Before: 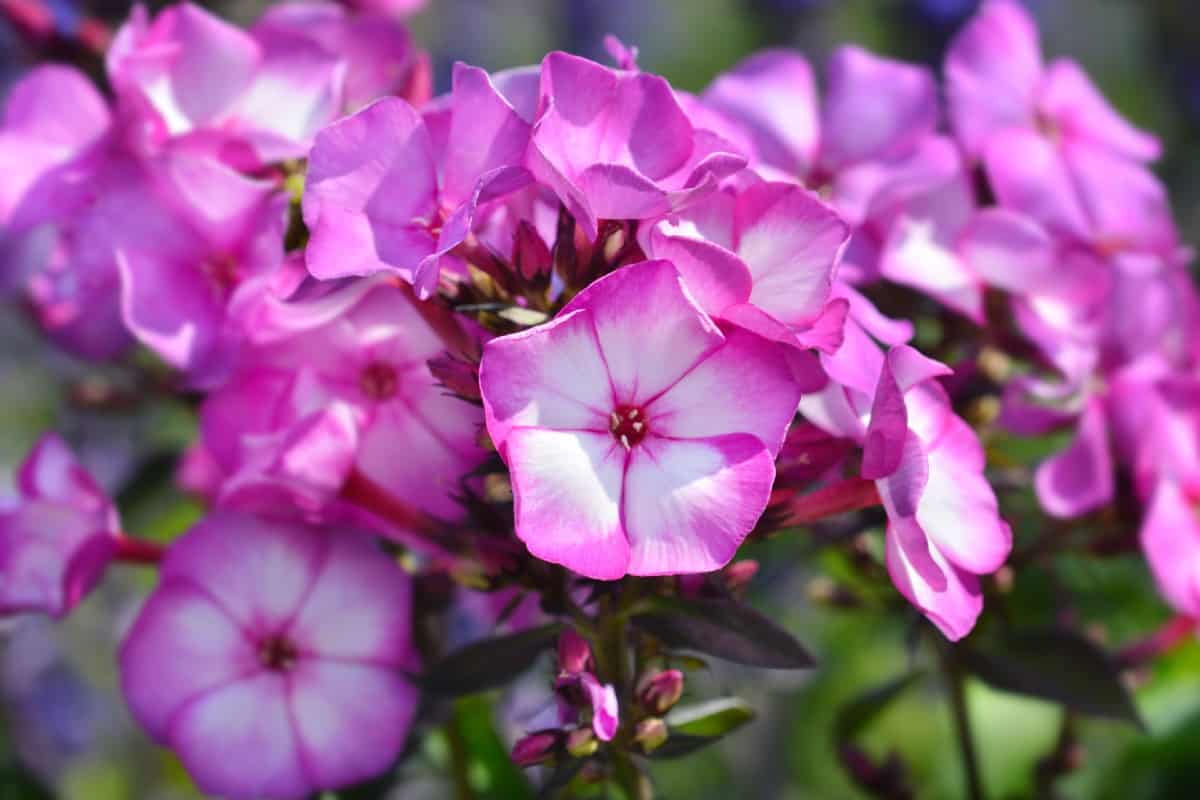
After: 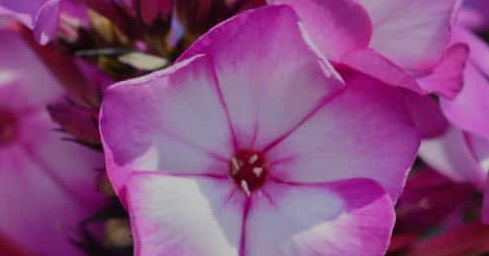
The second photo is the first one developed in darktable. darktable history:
shadows and highlights: shadows 20.3, highlights -20.23, soften with gaussian
crop: left 31.689%, top 31.991%, right 27.532%, bottom 36.004%
exposure: exposure -0.941 EV, compensate highlight preservation false
